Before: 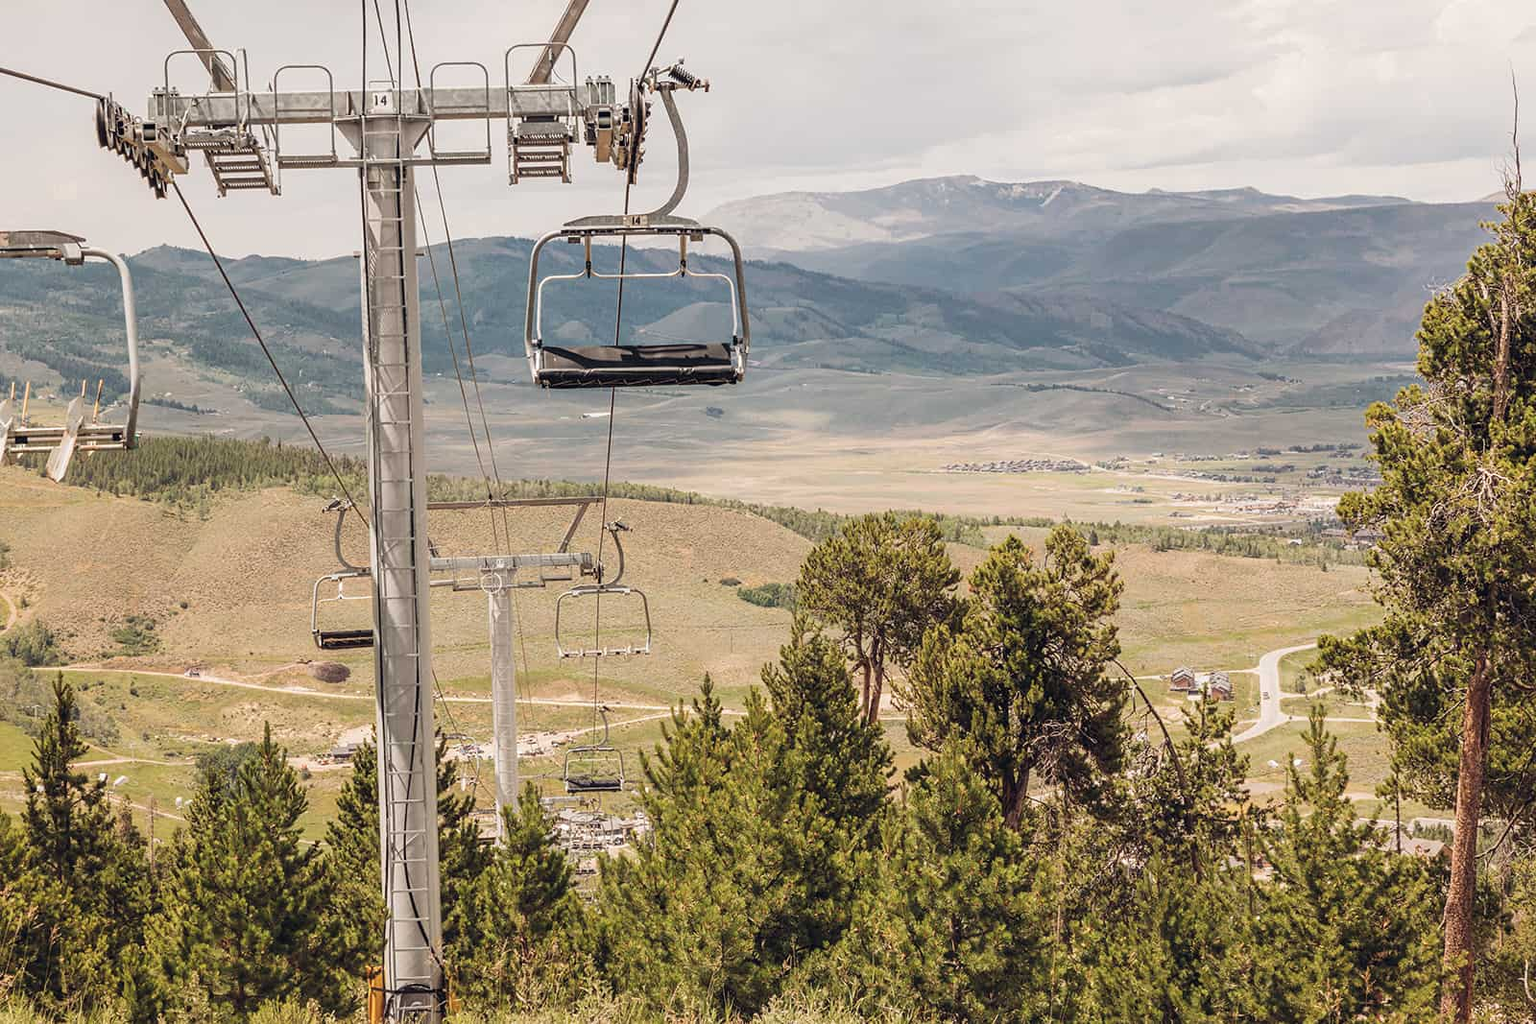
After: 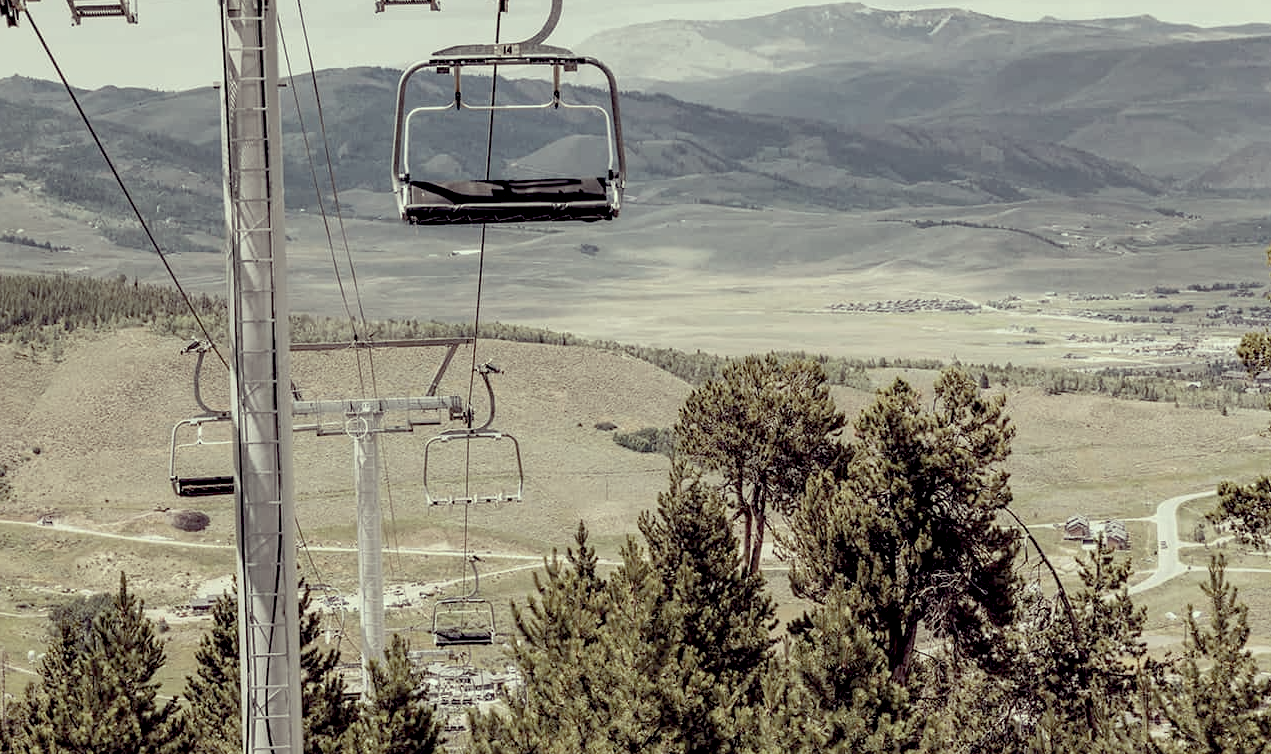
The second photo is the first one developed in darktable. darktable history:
crop: left 9.712%, top 16.928%, right 10.845%, bottom 12.332%
tone equalizer: on, module defaults
exposure: black level correction 0.029, exposure -0.073 EV, compensate highlight preservation false
color correction: highlights a* -20.17, highlights b* 20.27, shadows a* 20.03, shadows b* -20.46, saturation 0.43
